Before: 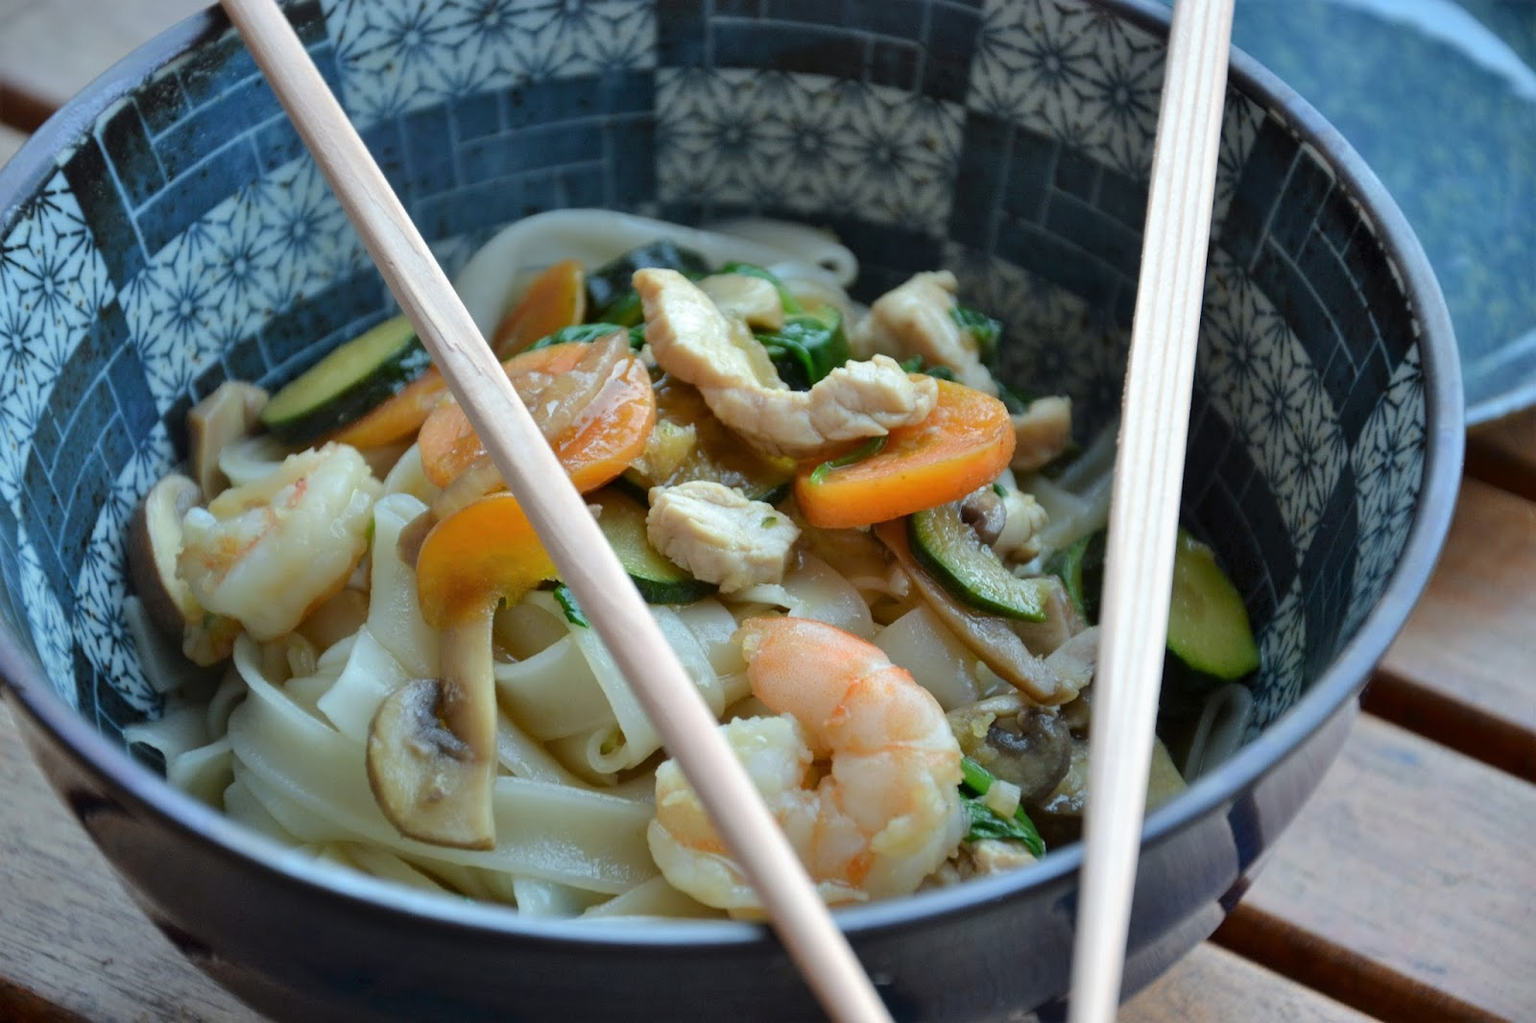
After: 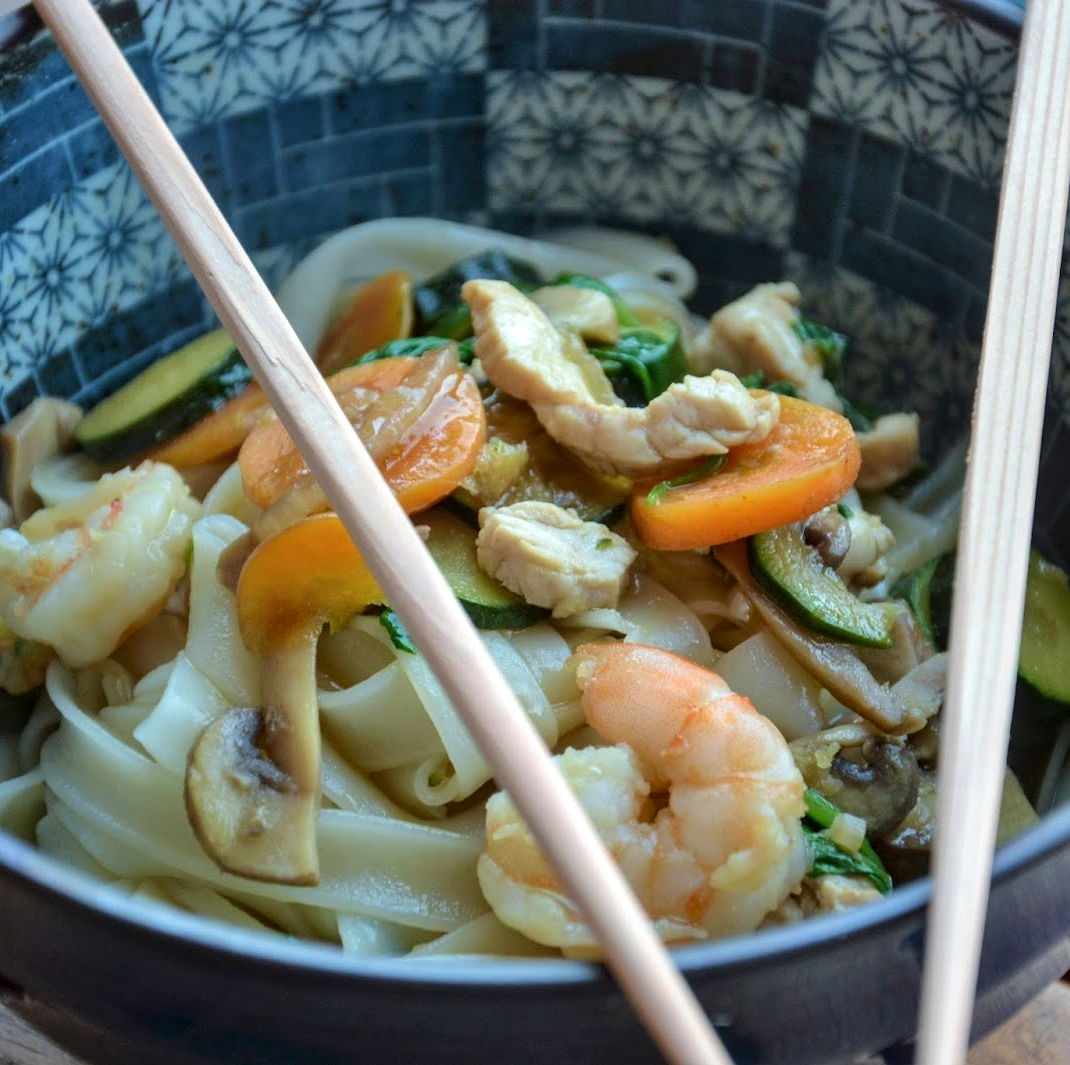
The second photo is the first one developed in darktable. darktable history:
crop and rotate: left 12.411%, right 20.68%
local contrast: on, module defaults
velvia: on, module defaults
